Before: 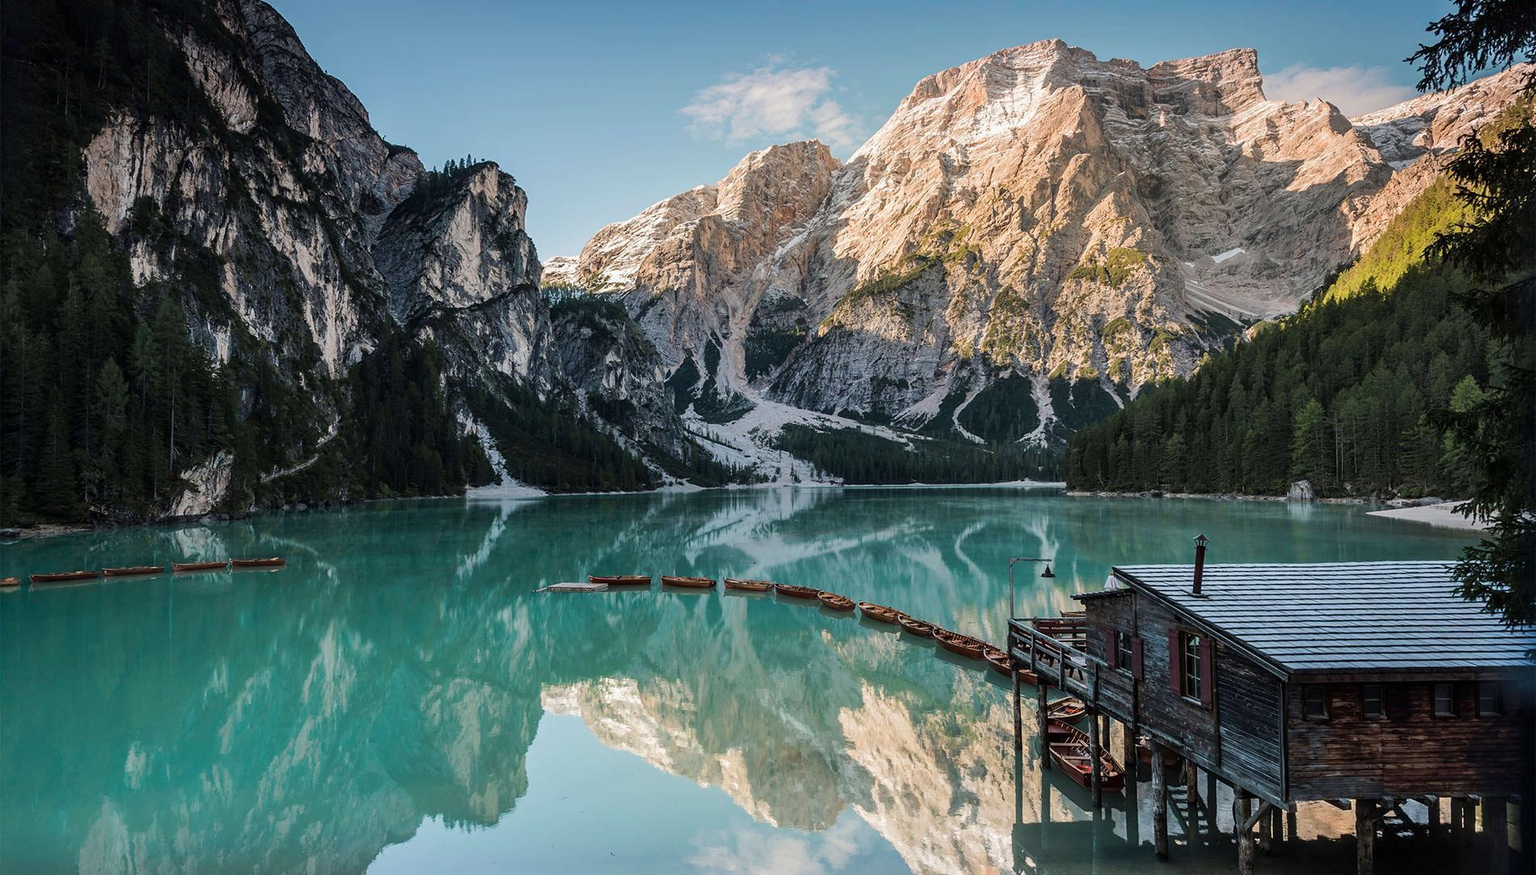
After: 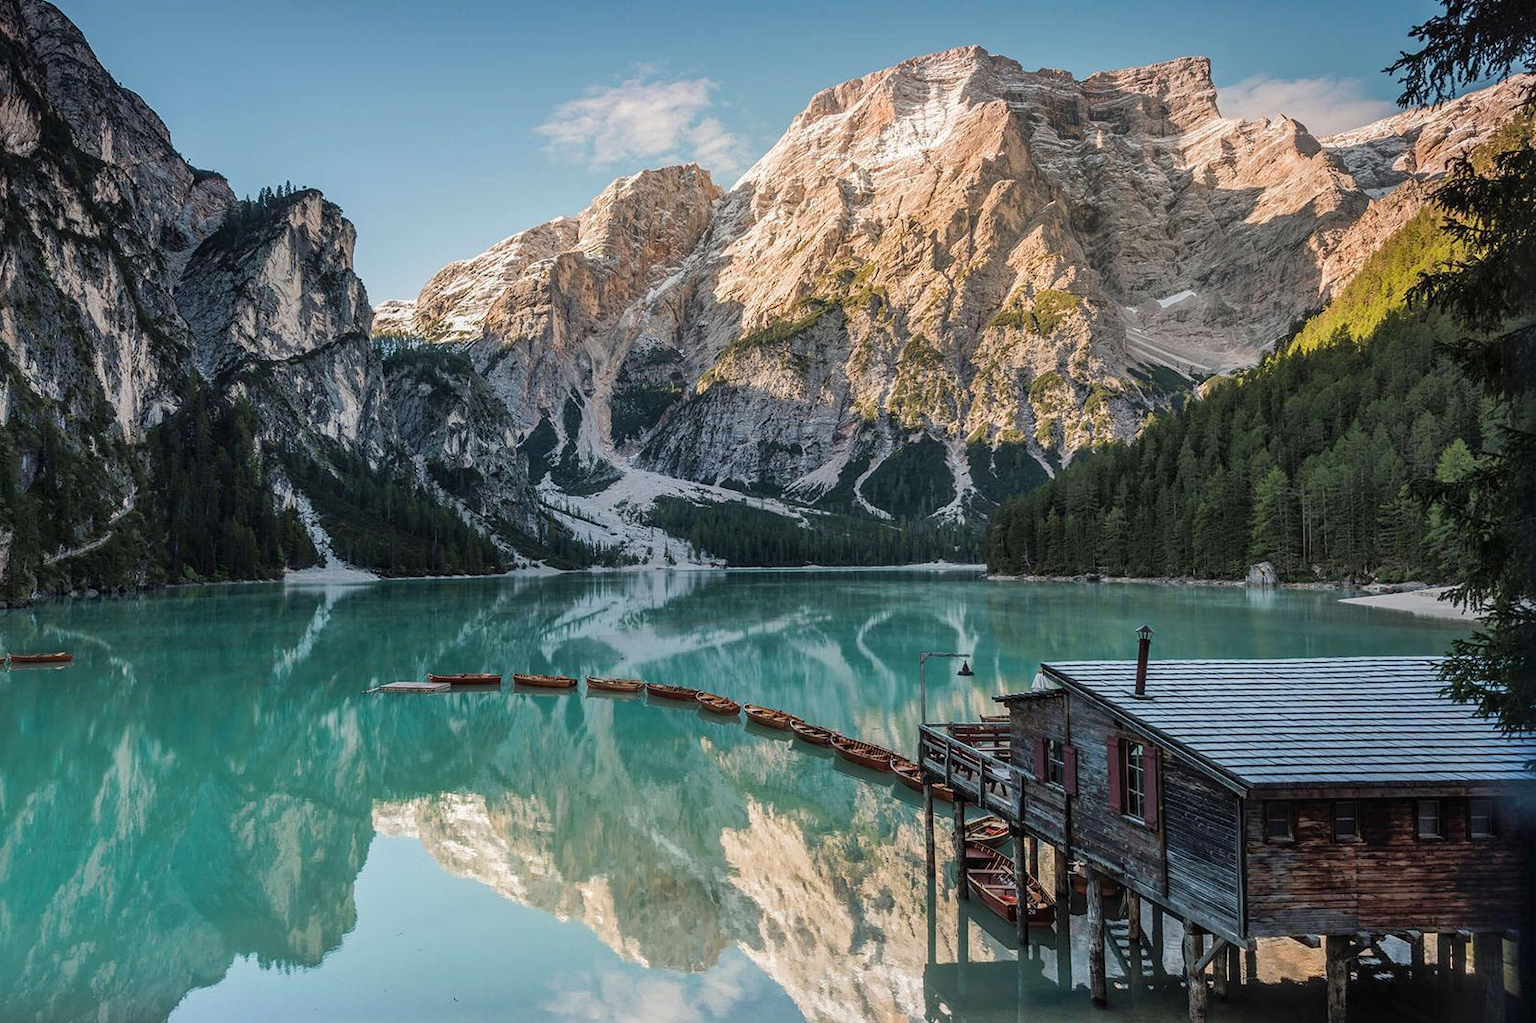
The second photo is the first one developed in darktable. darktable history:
local contrast: detail 110%
shadows and highlights: shadows 43.27, highlights 6.5, shadows color adjustment 97.67%
crop and rotate: left 14.546%
